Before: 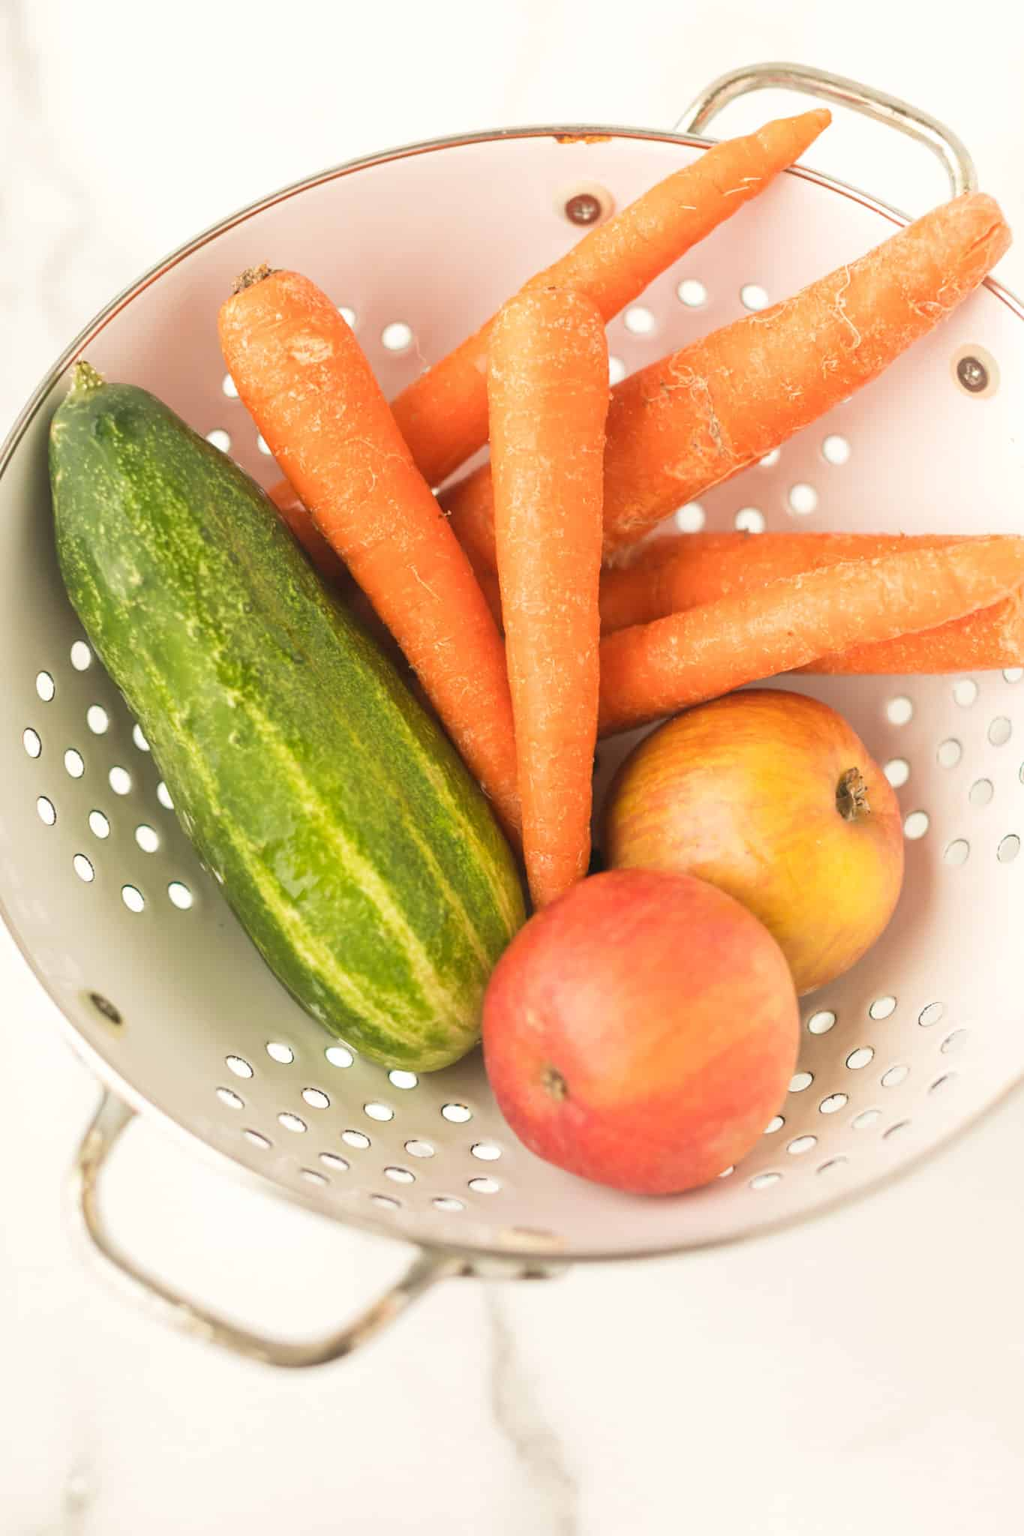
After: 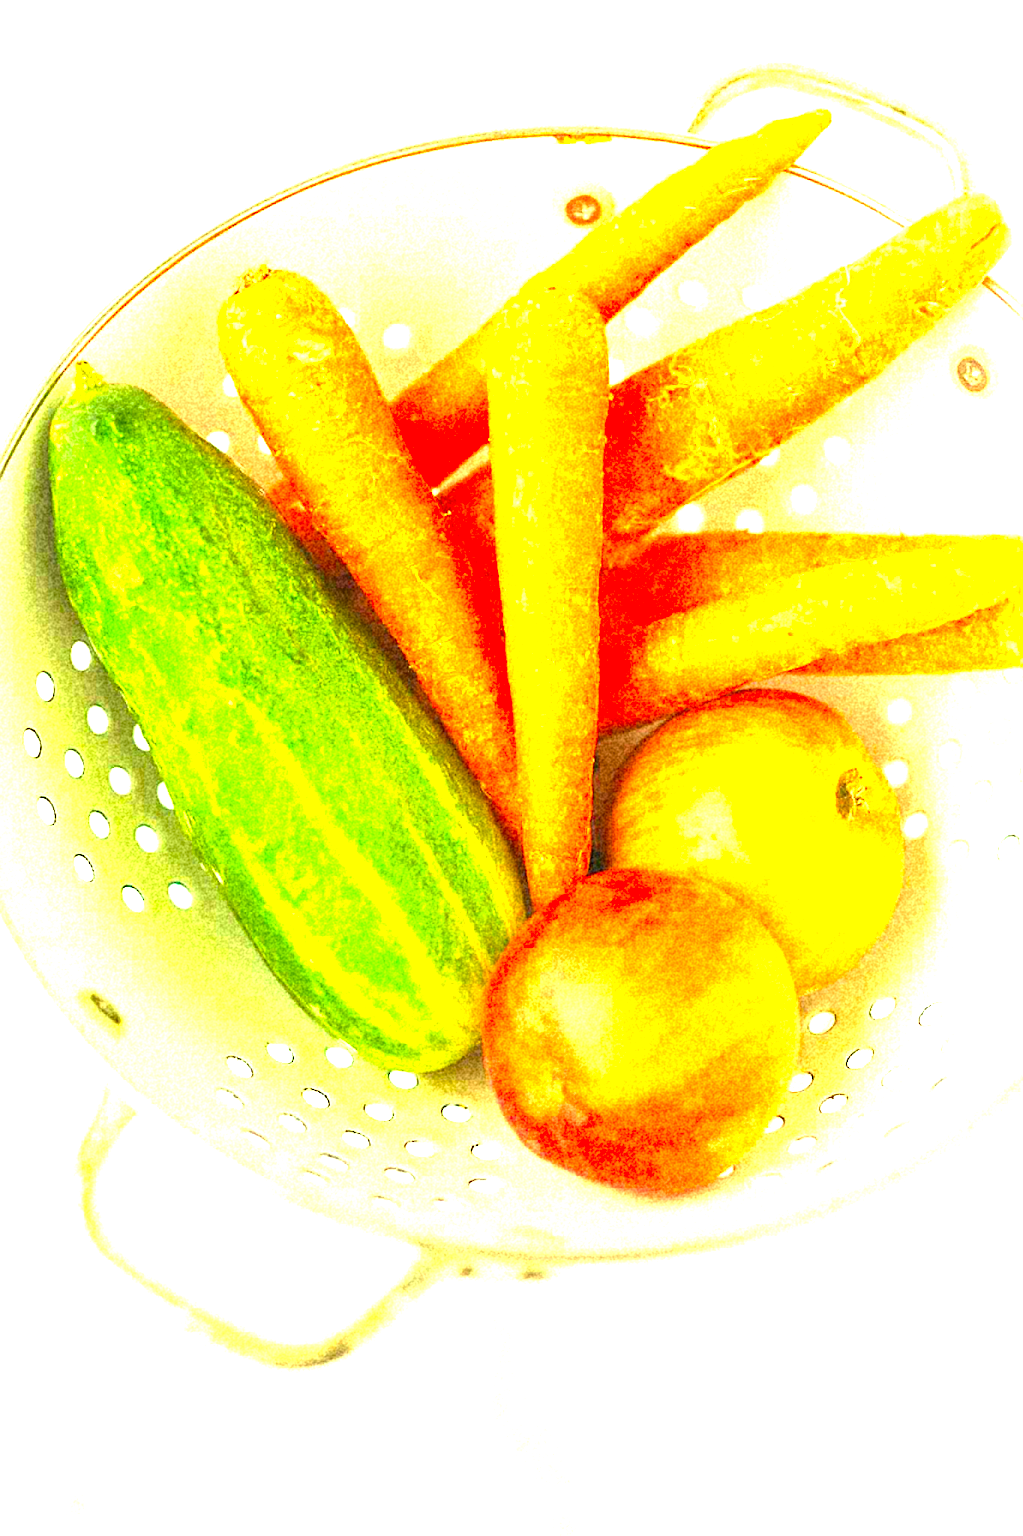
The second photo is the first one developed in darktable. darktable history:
sharpen: on, module defaults
grain: coarseness 46.9 ISO, strength 50.21%, mid-tones bias 0%
color correction: highlights a* -10.77, highlights b* 9.8, saturation 1.72
exposure: black level correction 0, exposure 1.75 EV, compensate exposure bias true, compensate highlight preservation false
